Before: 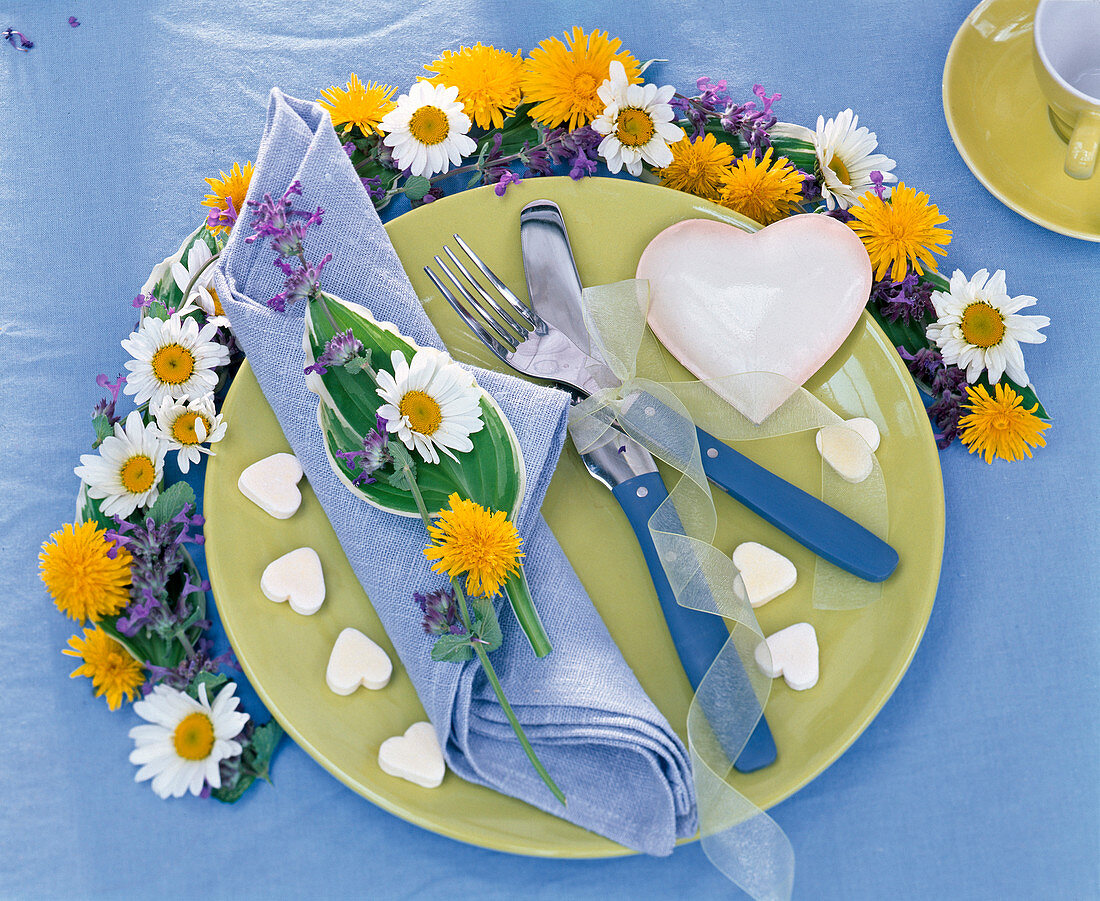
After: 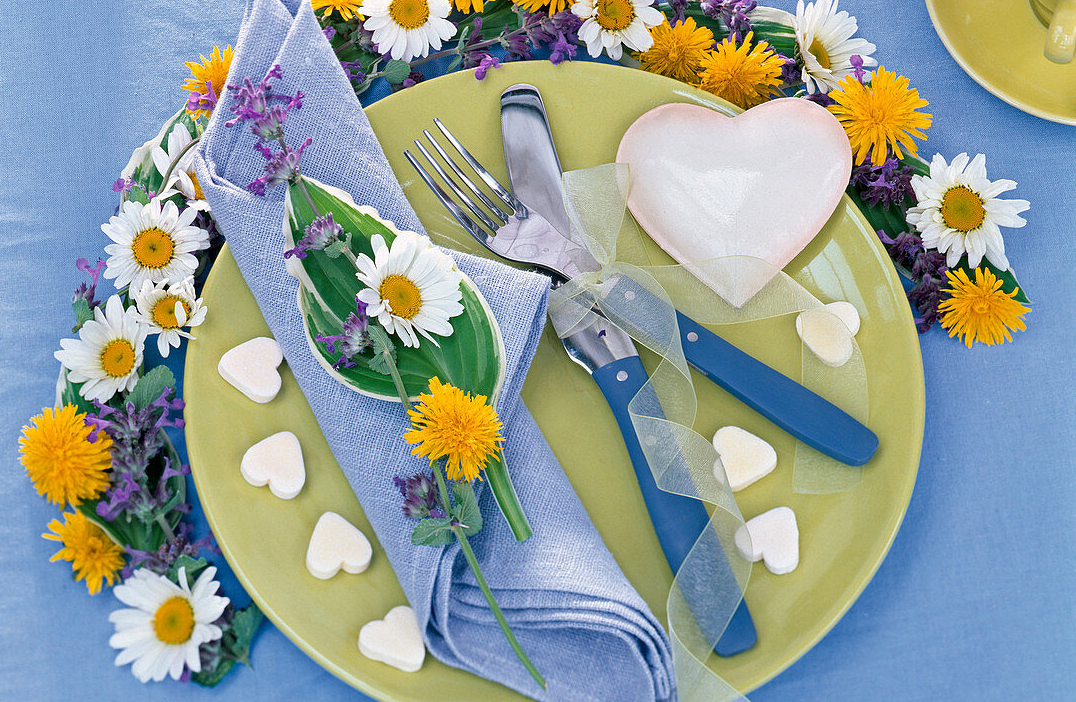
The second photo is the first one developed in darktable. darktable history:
crop and rotate: left 1.844%, top 12.979%, right 0.284%, bottom 9.094%
